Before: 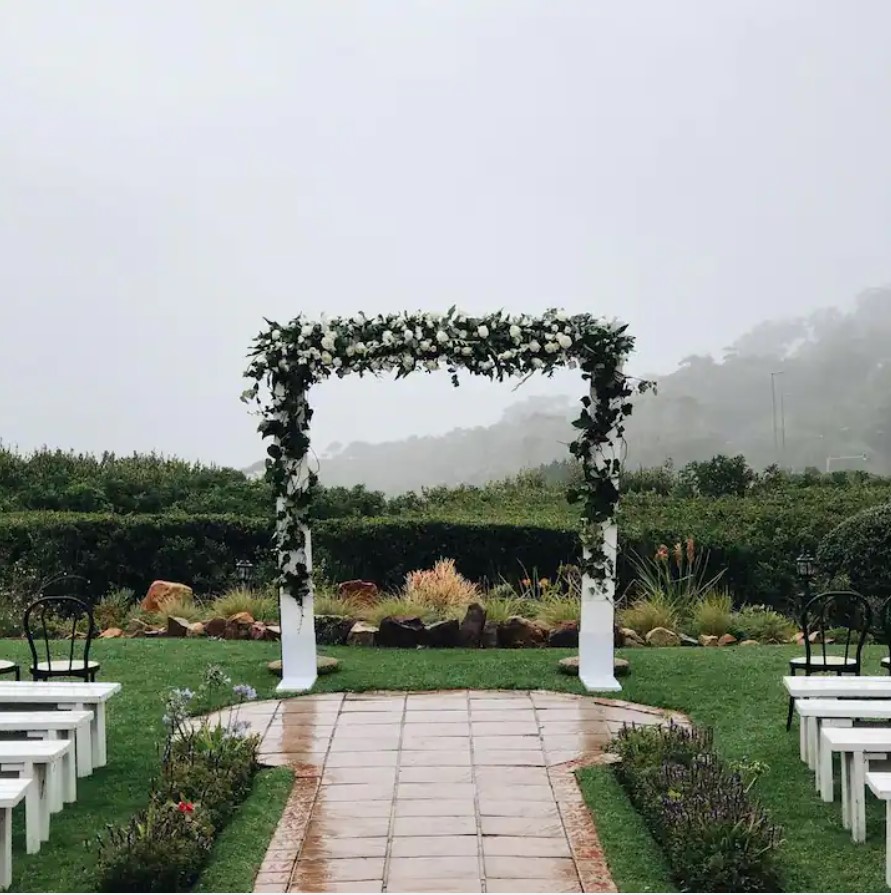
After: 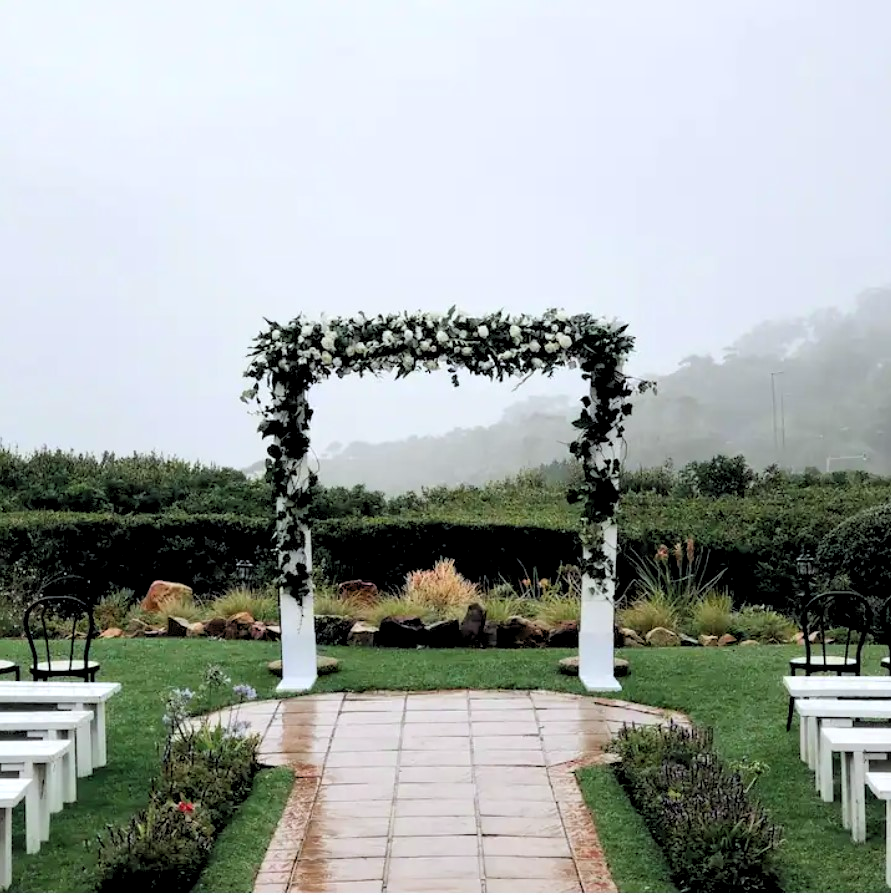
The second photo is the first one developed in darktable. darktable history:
white balance: red 0.982, blue 1.018
rgb levels: levels [[0.013, 0.434, 0.89], [0, 0.5, 1], [0, 0.5, 1]]
